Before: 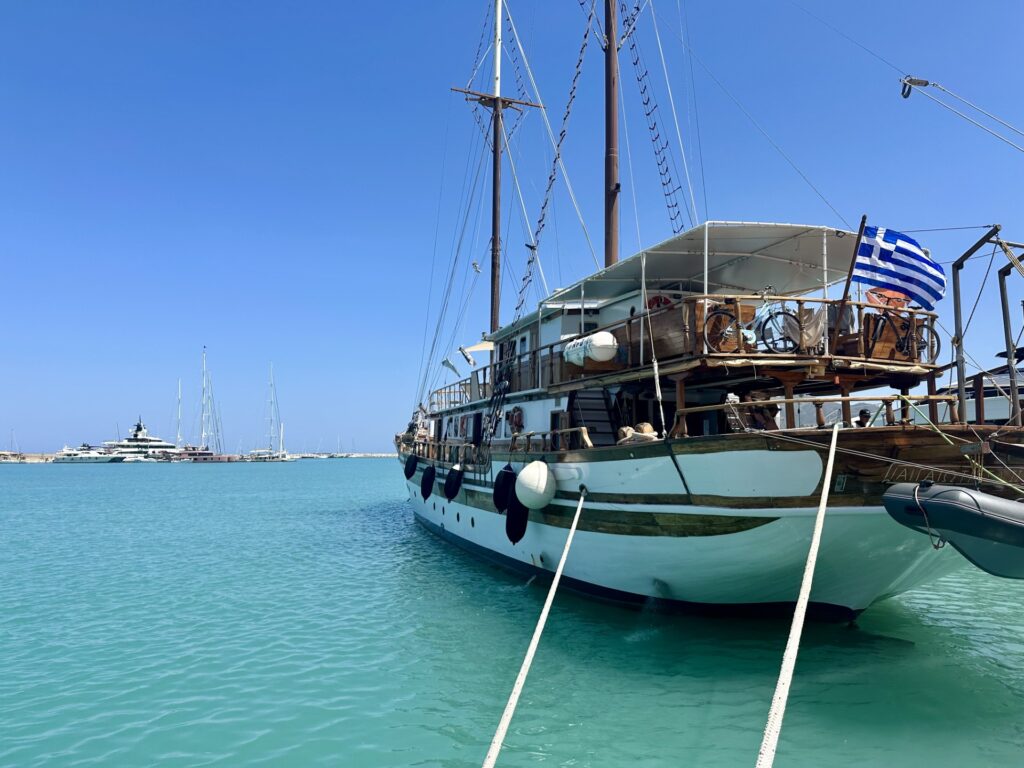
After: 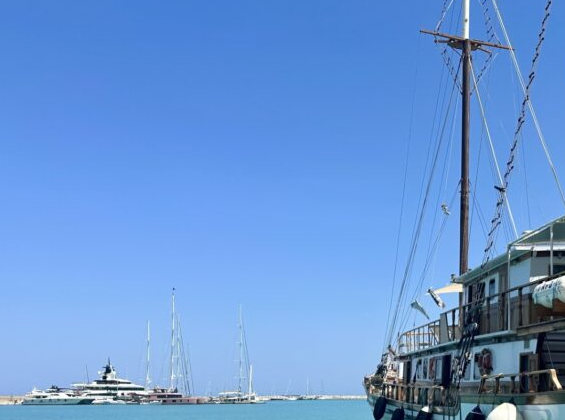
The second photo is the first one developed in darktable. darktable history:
crop and rotate: left 3.067%, top 7.624%, right 41.729%, bottom 37.562%
